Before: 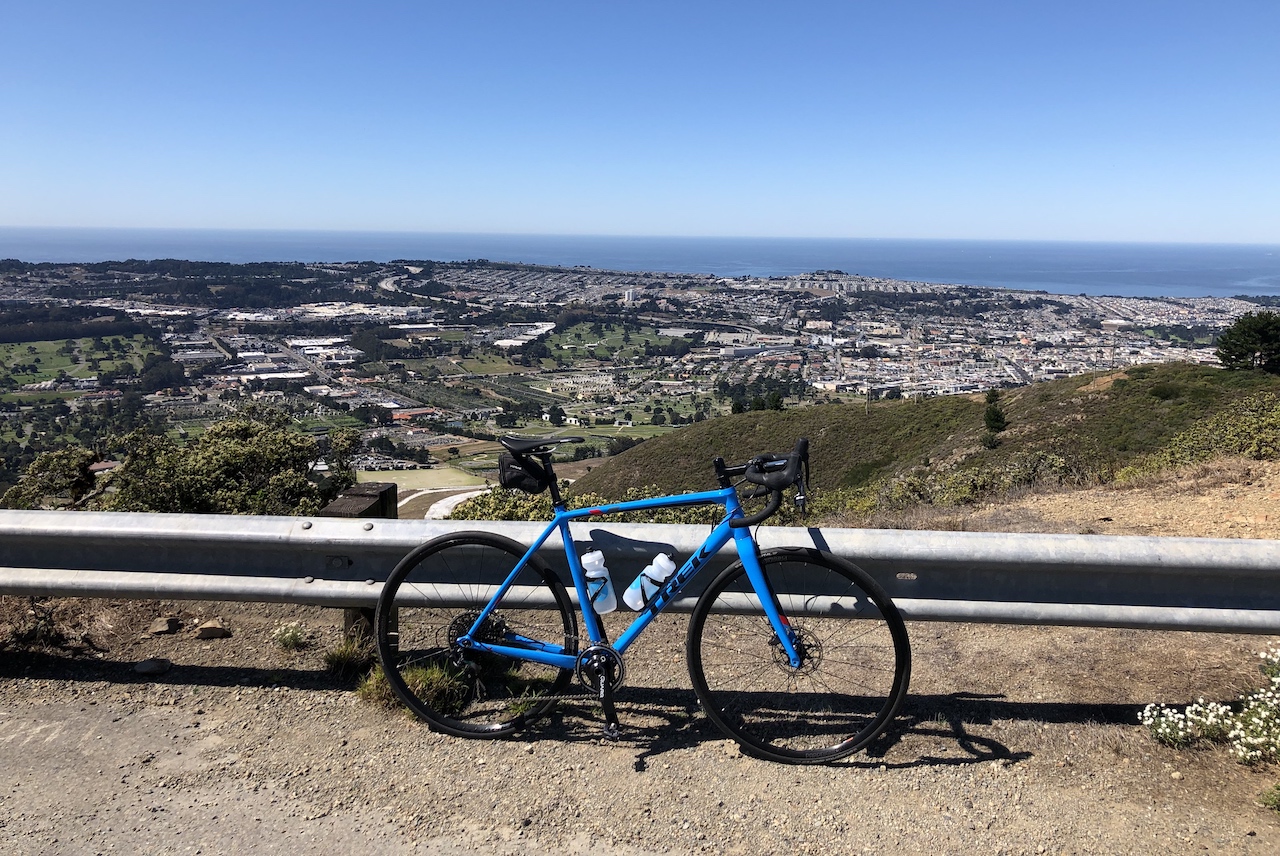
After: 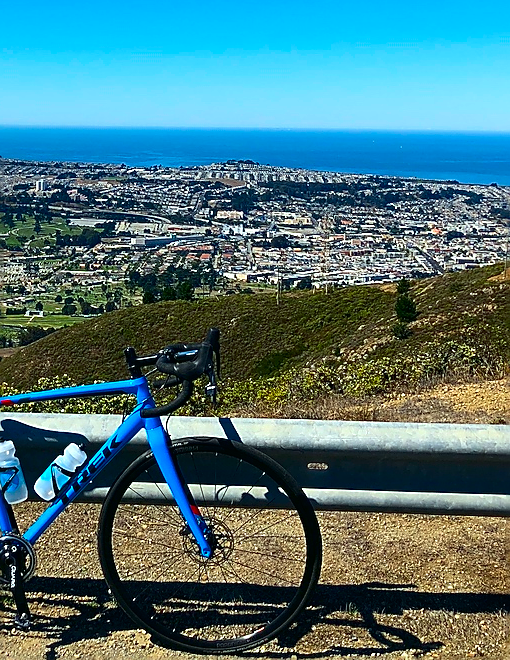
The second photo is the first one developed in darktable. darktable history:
color correction: highlights a* -7.6, highlights b* 1.18, shadows a* -2.99, saturation 1.39
sharpen: radius 1.365, amount 1.265, threshold 0.79
contrast brightness saturation: contrast 0.116, brightness -0.124, saturation 0.201
crop: left 46.087%, top 12.936%, right 14.059%, bottom 9.853%
